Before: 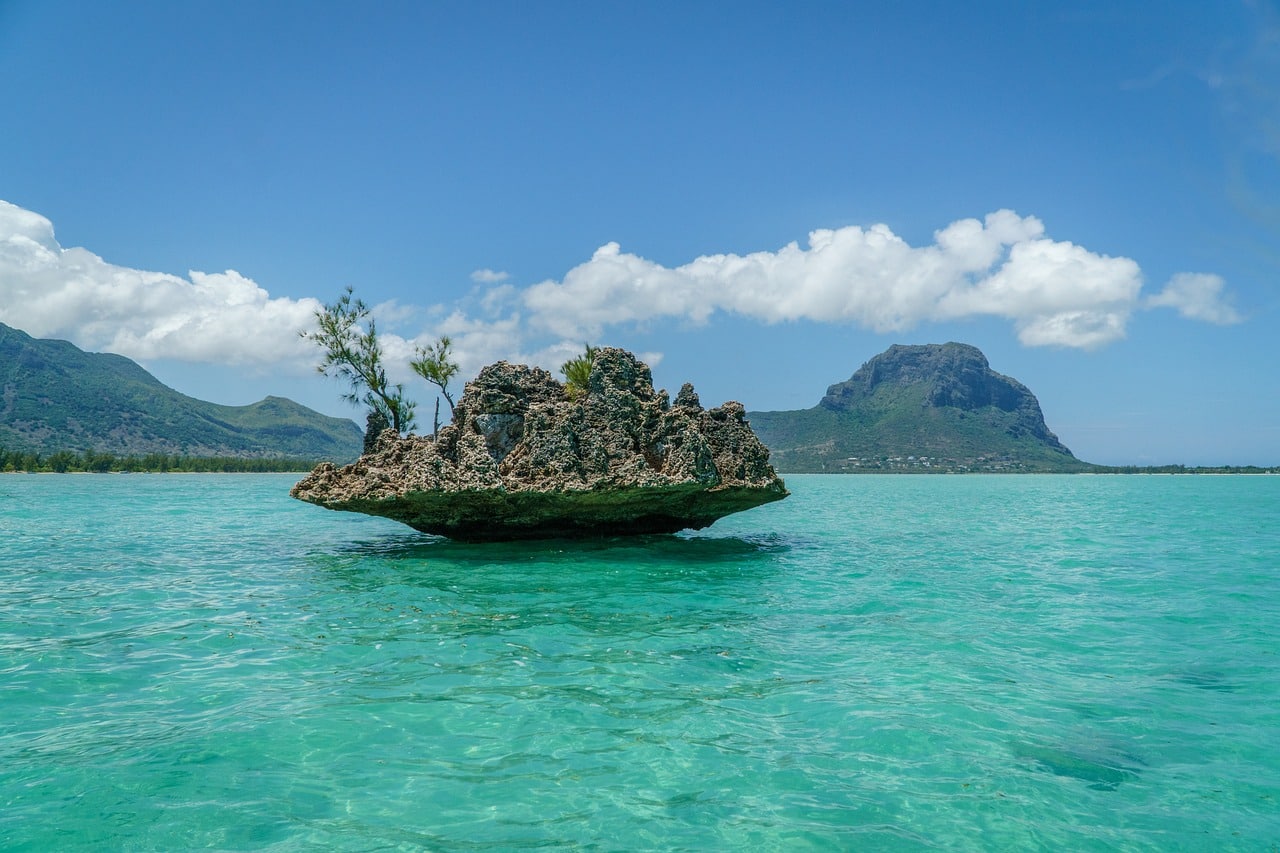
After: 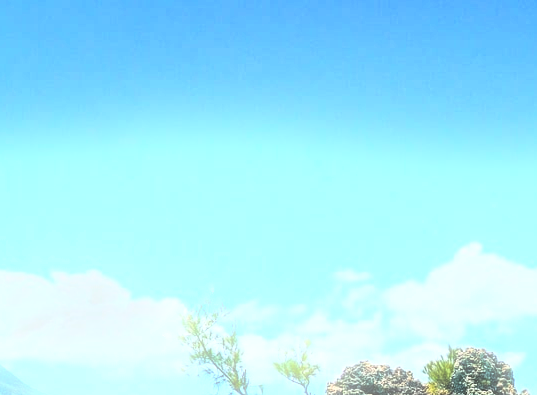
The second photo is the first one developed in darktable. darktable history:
crop and rotate: left 10.817%, top 0.062%, right 47.194%, bottom 53.626%
exposure: black level correction 0, exposure 1.1 EV, compensate exposure bias true, compensate highlight preservation false
bloom: size 5%, threshold 95%, strength 15%
local contrast: highlights 100%, shadows 100%, detail 120%, midtone range 0.2
tone curve: curves: ch0 [(0, 0) (0.042, 0.01) (0.223, 0.123) (0.59, 0.574) (0.802, 0.868) (1, 1)], color space Lab, linked channels, preserve colors none
